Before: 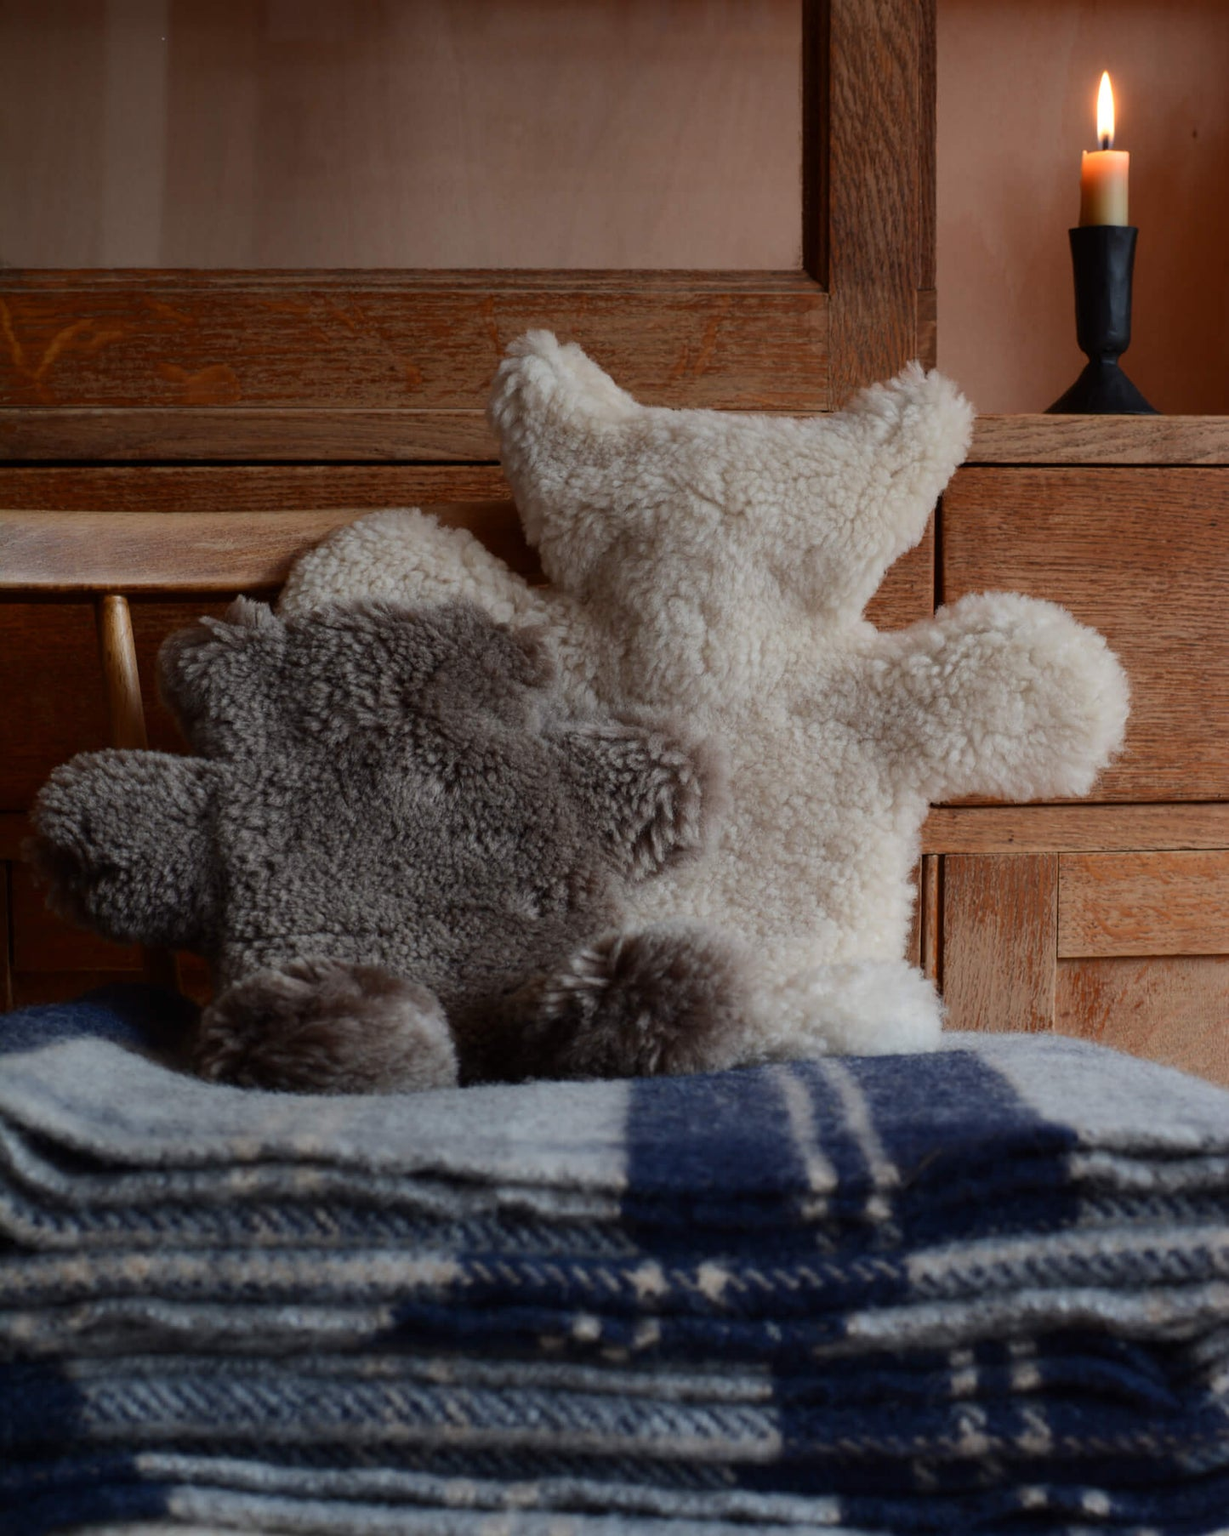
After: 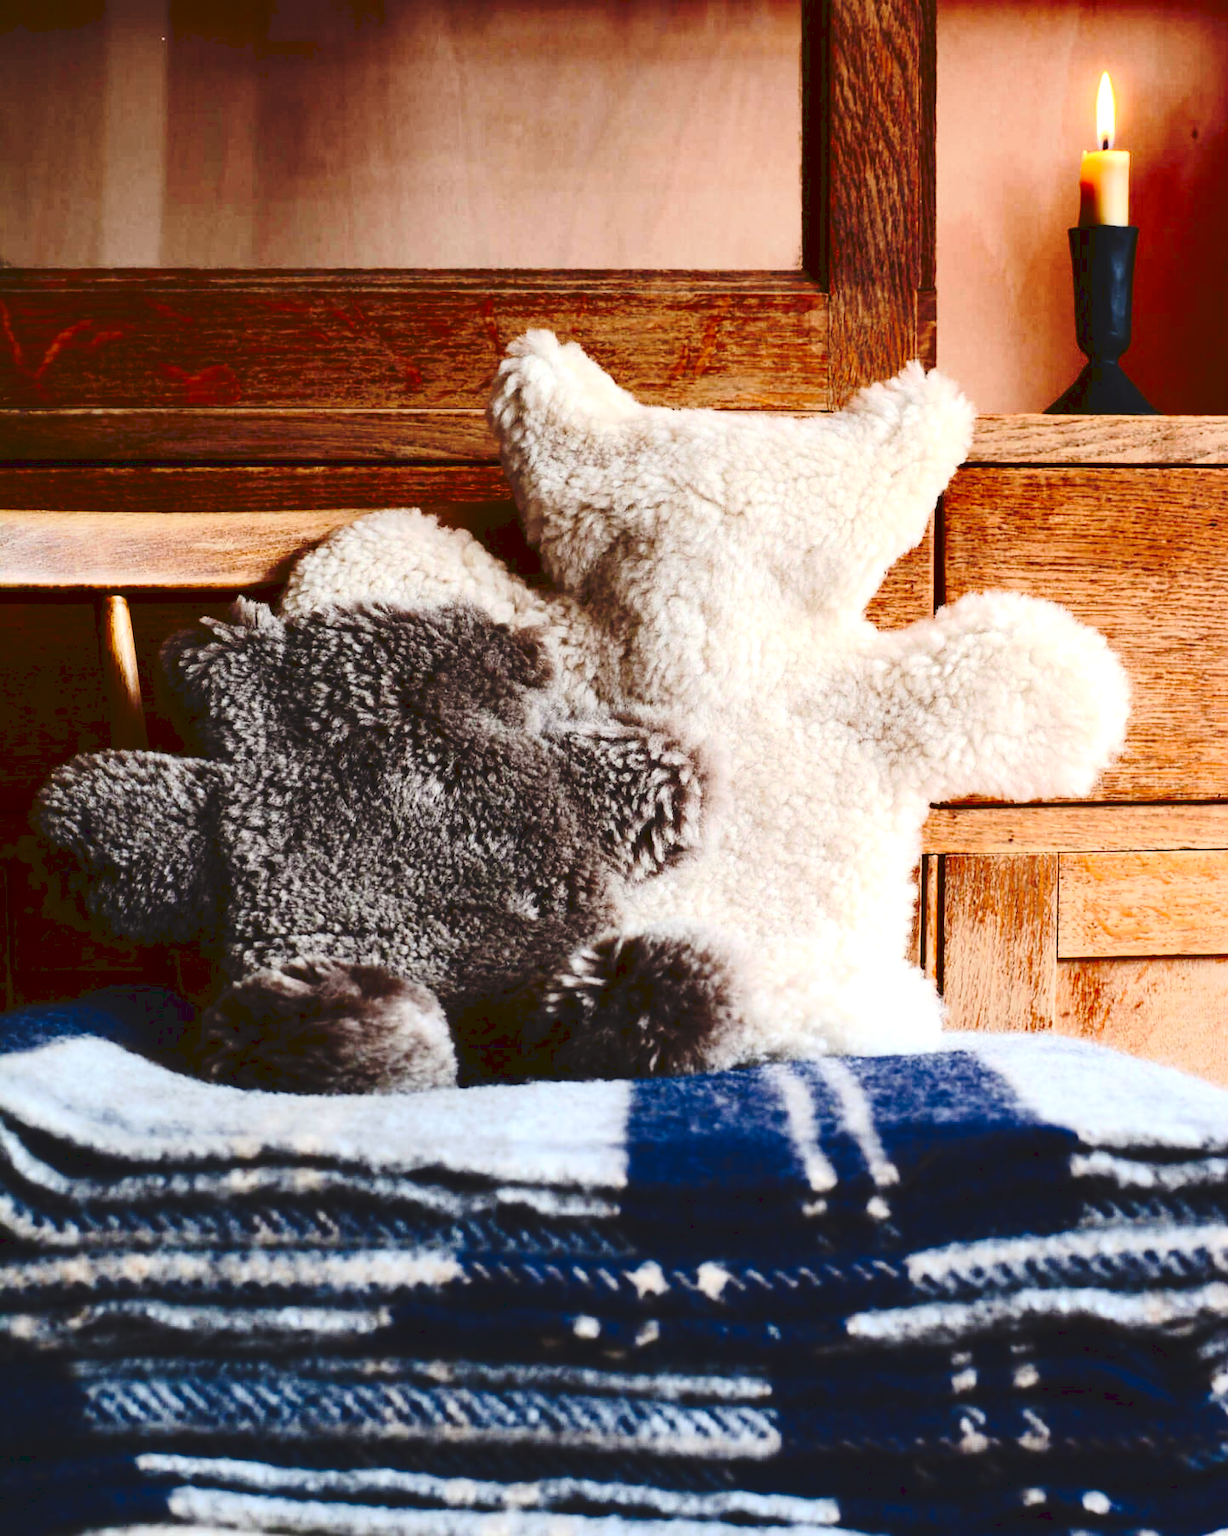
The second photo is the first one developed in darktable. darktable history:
exposure: exposure 1.2 EV, compensate highlight preservation false
color balance rgb: linear chroma grading › global chroma 3.45%, perceptual saturation grading › global saturation 11.24%, perceptual brilliance grading › global brilliance 3.04%, global vibrance 2.8%
tone curve: curves: ch0 [(0, 0) (0.003, 0.09) (0.011, 0.095) (0.025, 0.097) (0.044, 0.108) (0.069, 0.117) (0.1, 0.129) (0.136, 0.151) (0.177, 0.185) (0.224, 0.229) (0.277, 0.299) (0.335, 0.379) (0.399, 0.469) (0.468, 0.55) (0.543, 0.629) (0.623, 0.702) (0.709, 0.775) (0.801, 0.85) (0.898, 0.91) (1, 1)], preserve colors none
contrast brightness saturation: contrast 0.32, brightness -0.08, saturation 0.17
